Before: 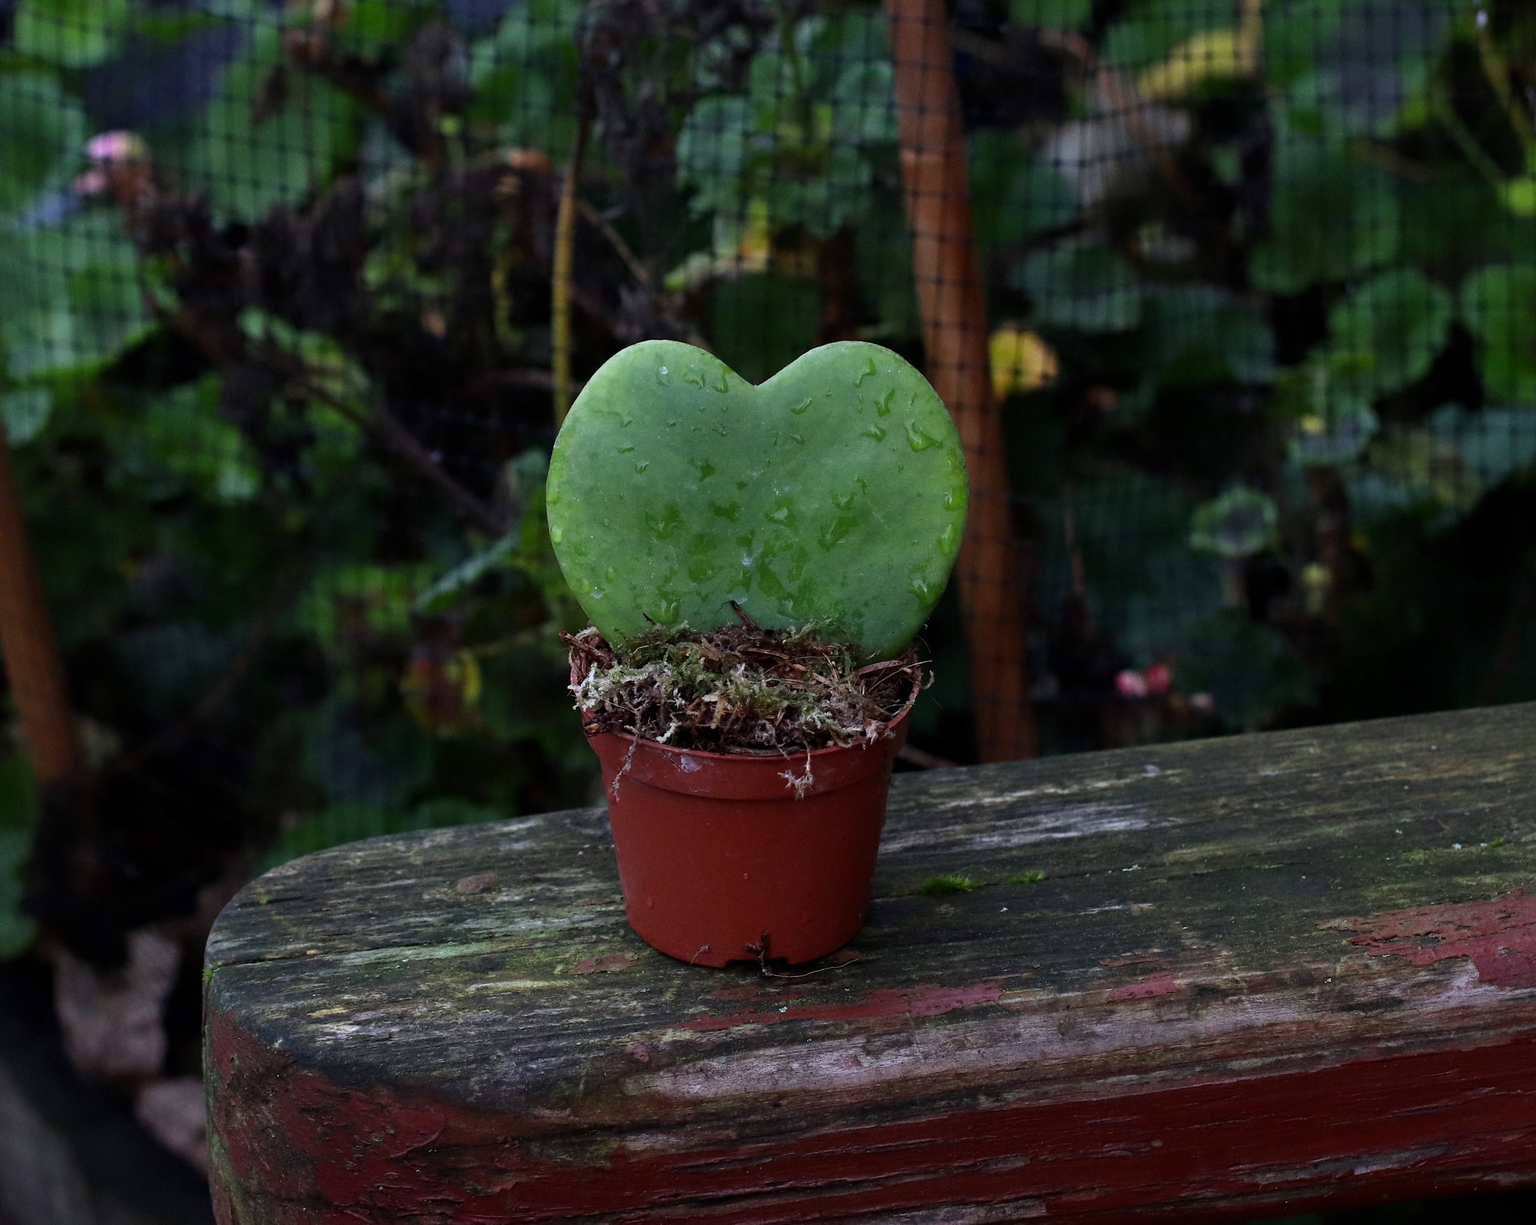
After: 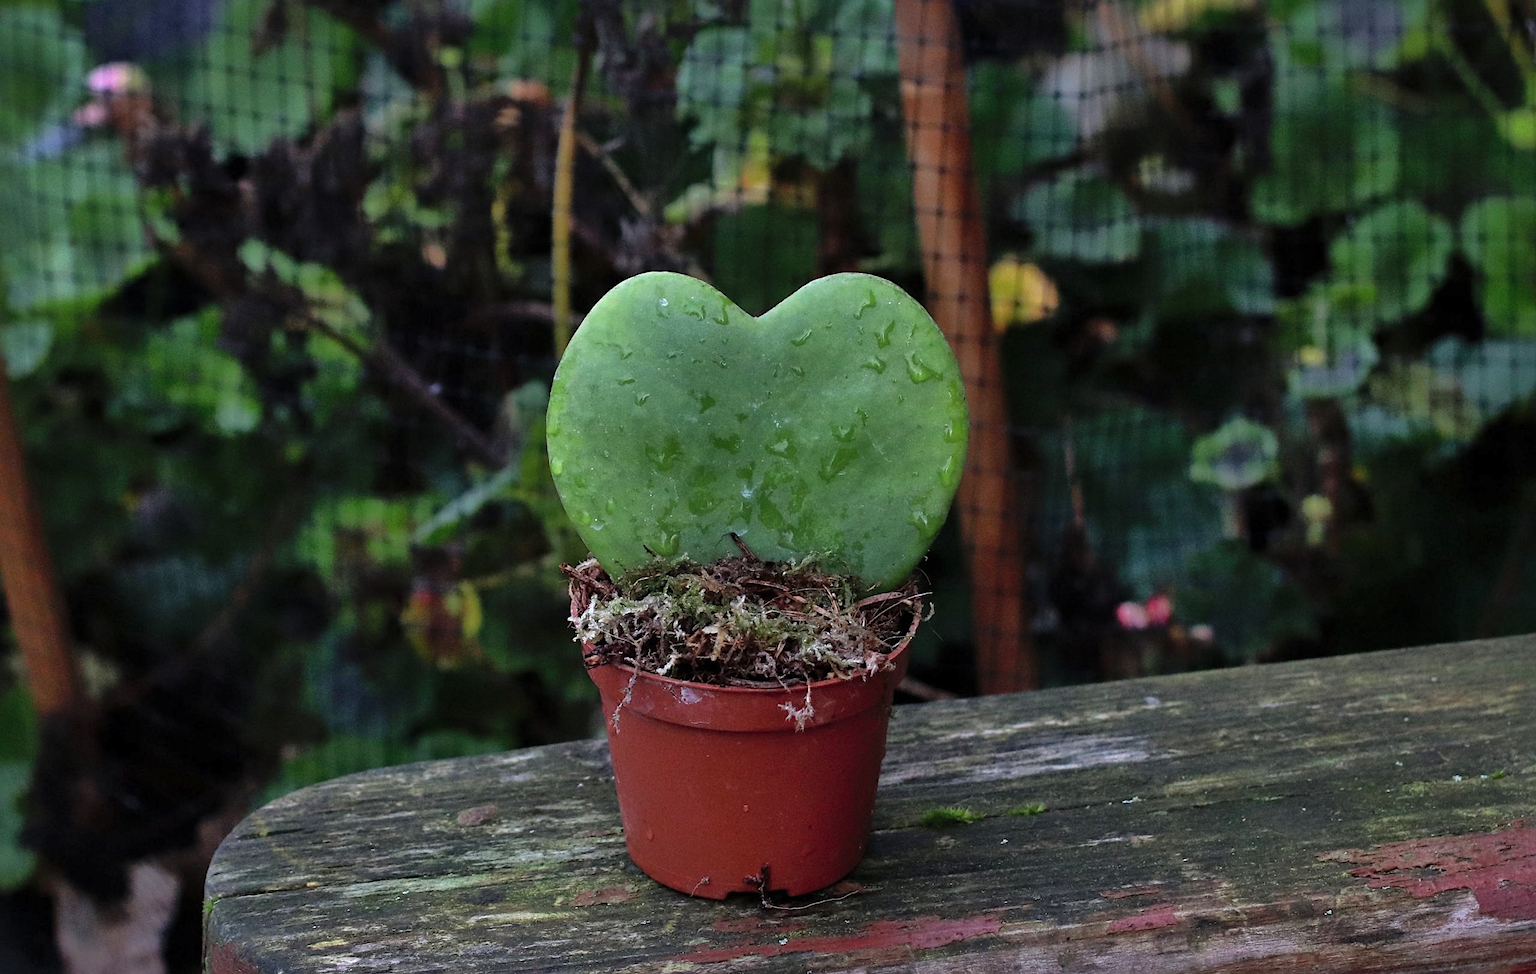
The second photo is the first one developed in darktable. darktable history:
tone equalizer: -8 EV -0.423 EV, -7 EV -0.39 EV, -6 EV -0.301 EV, -5 EV -0.204 EV, -3 EV 0.247 EV, -2 EV 0.353 EV, -1 EV 0.393 EV, +0 EV 0.395 EV, edges refinement/feathering 500, mask exposure compensation -1.57 EV, preserve details no
crop and rotate: top 5.665%, bottom 14.794%
contrast brightness saturation: contrast 0.047, brightness 0.065, saturation 0.013
shadows and highlights: on, module defaults
sharpen: amount 0.21
